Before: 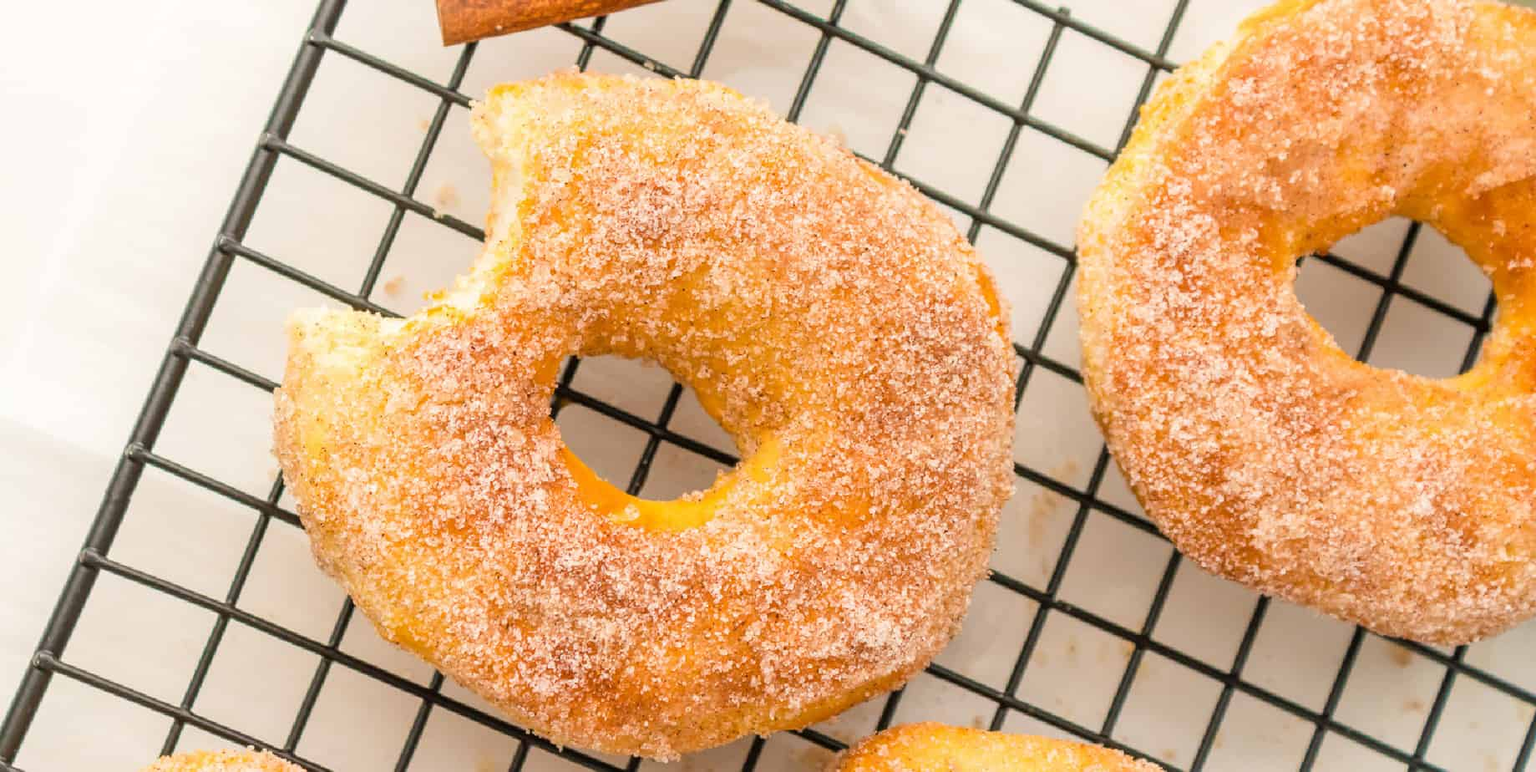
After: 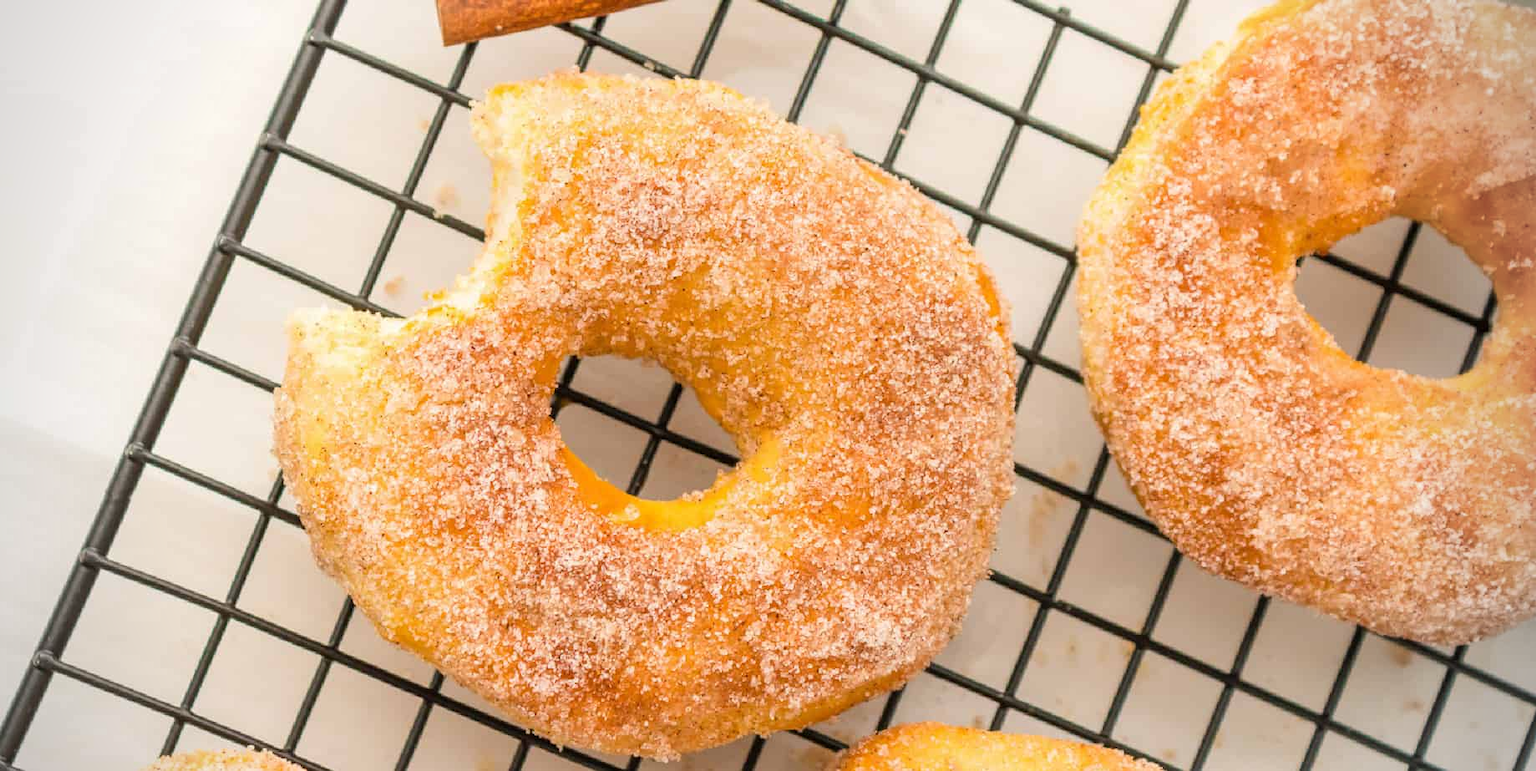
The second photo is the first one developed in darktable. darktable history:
vignetting: fall-off radius 30.96%, brightness -0.272, unbound false
